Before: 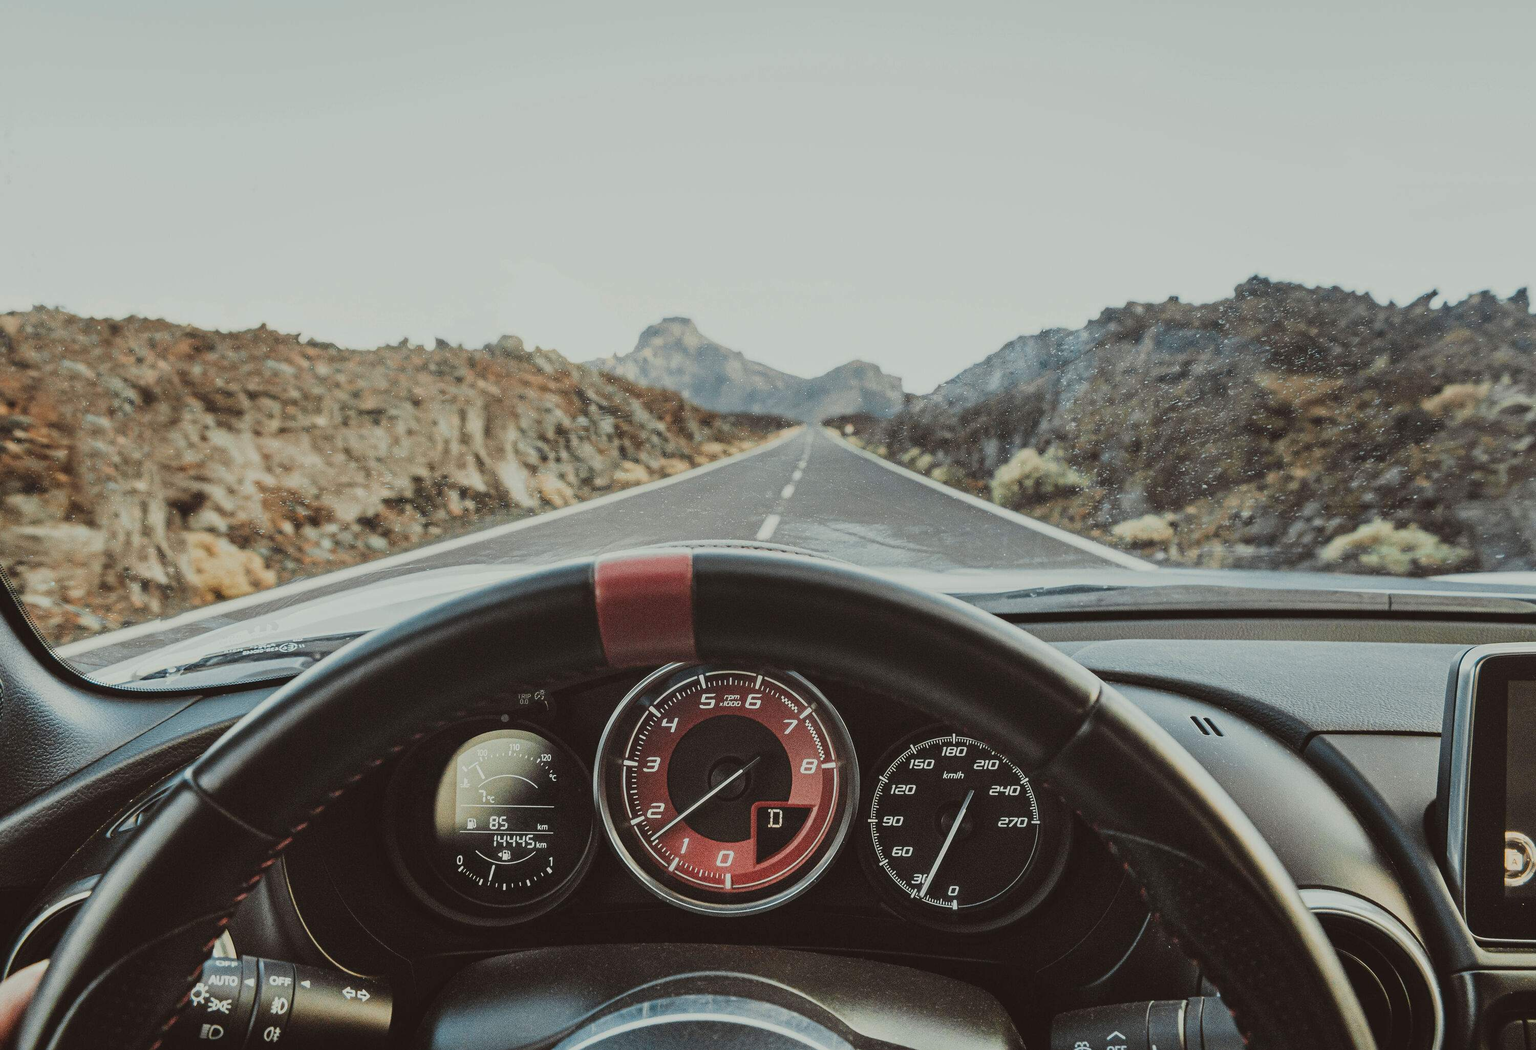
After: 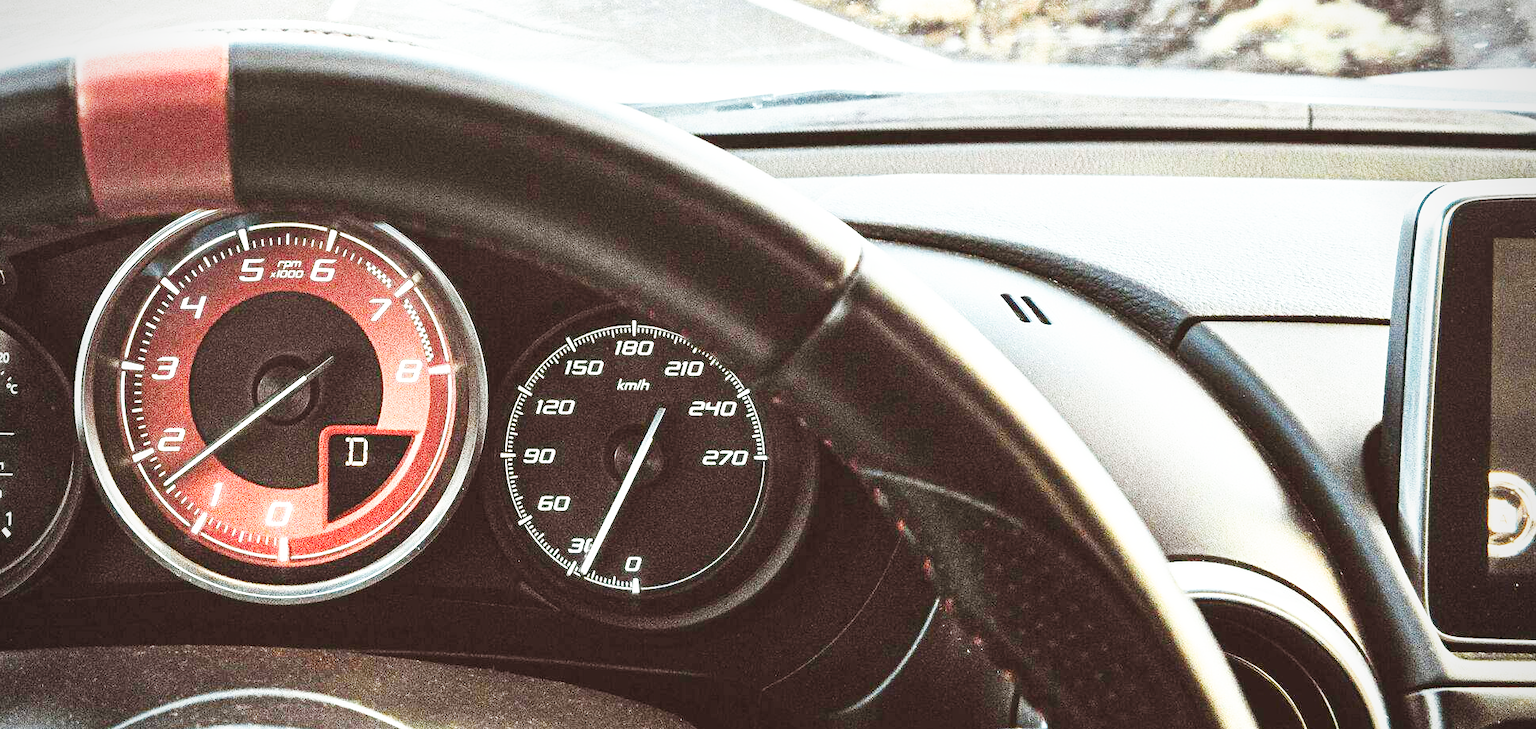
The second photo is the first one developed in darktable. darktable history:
vignetting: fall-off radius 60.92%
crop and rotate: left 35.509%, top 50.238%, bottom 4.934%
base curve: curves: ch0 [(0, 0) (0.007, 0.004) (0.027, 0.03) (0.046, 0.07) (0.207, 0.54) (0.442, 0.872) (0.673, 0.972) (1, 1)], preserve colors none
exposure: black level correction 0, exposure 1 EV, compensate exposure bias true, compensate highlight preservation false
